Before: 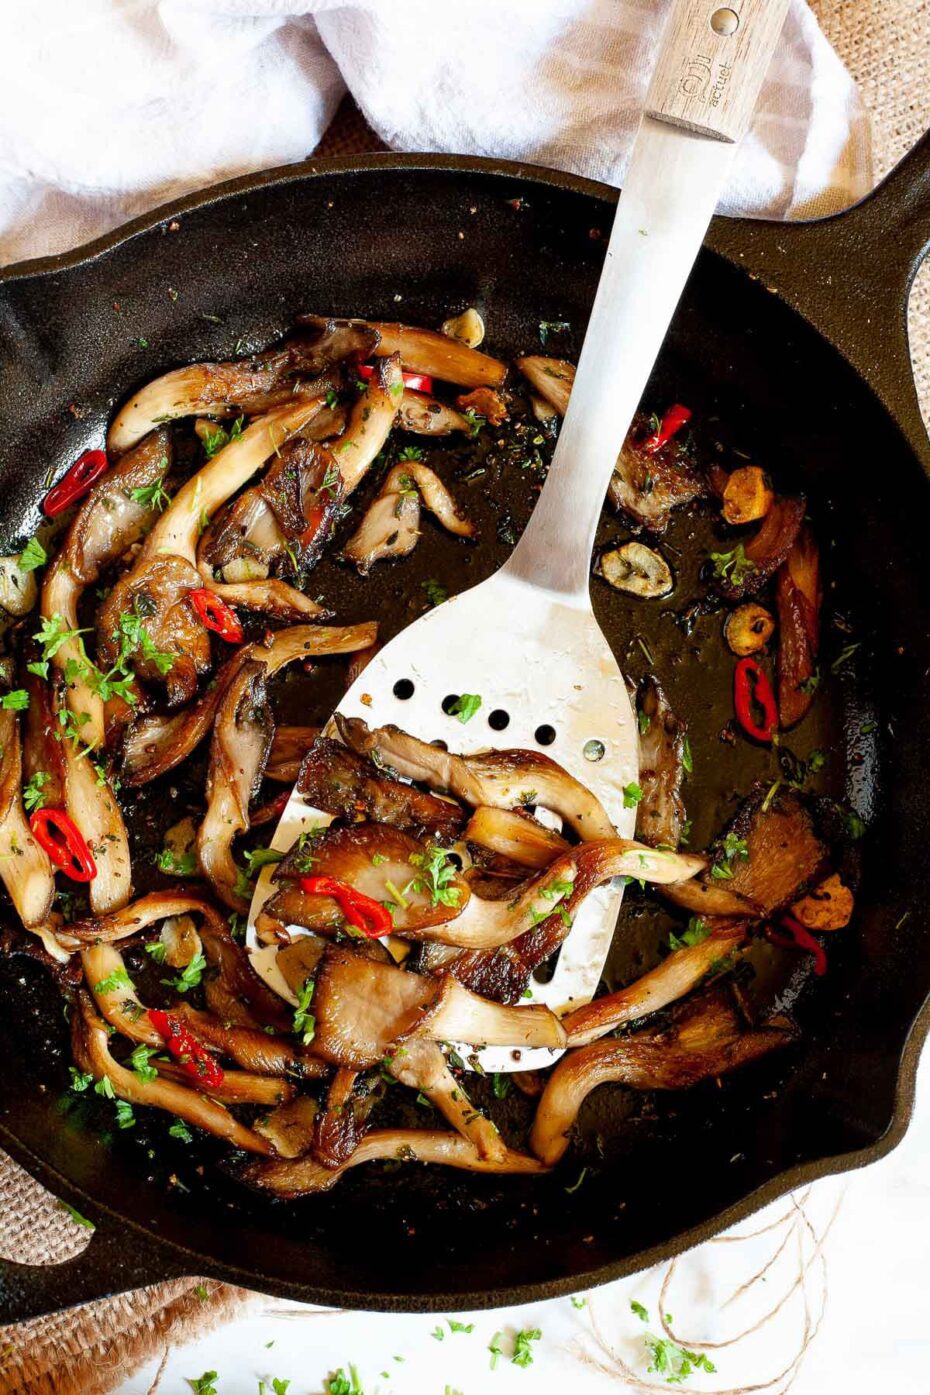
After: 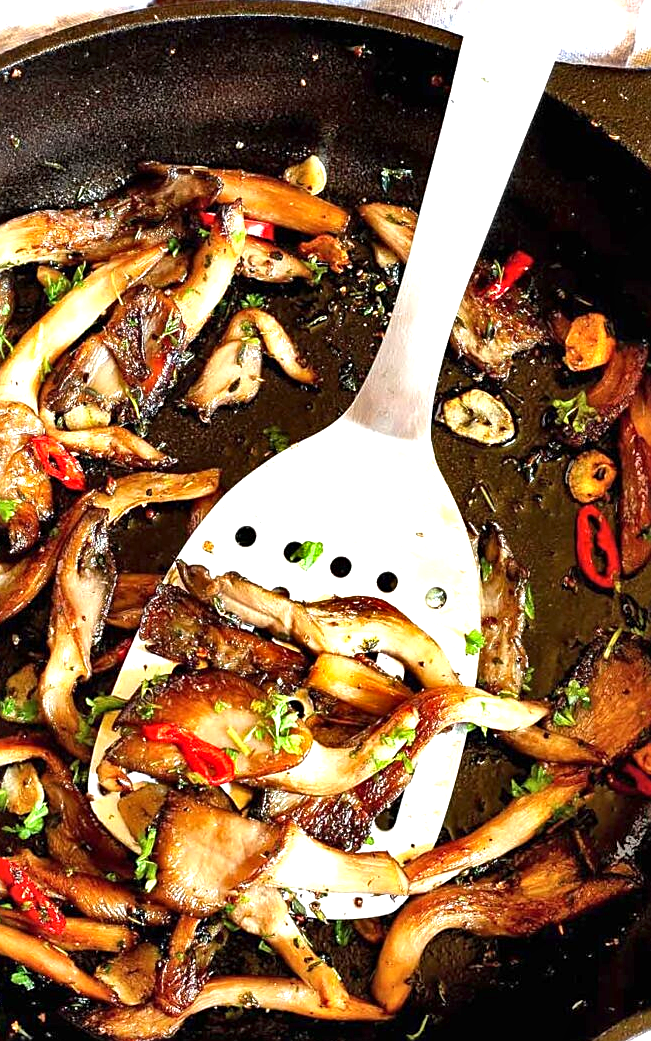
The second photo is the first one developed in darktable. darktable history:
crop and rotate: left 17.014%, top 10.969%, right 12.886%, bottom 14.379%
exposure: exposure 1 EV, compensate exposure bias true, compensate highlight preservation false
shadows and highlights: soften with gaussian
sharpen: on, module defaults
